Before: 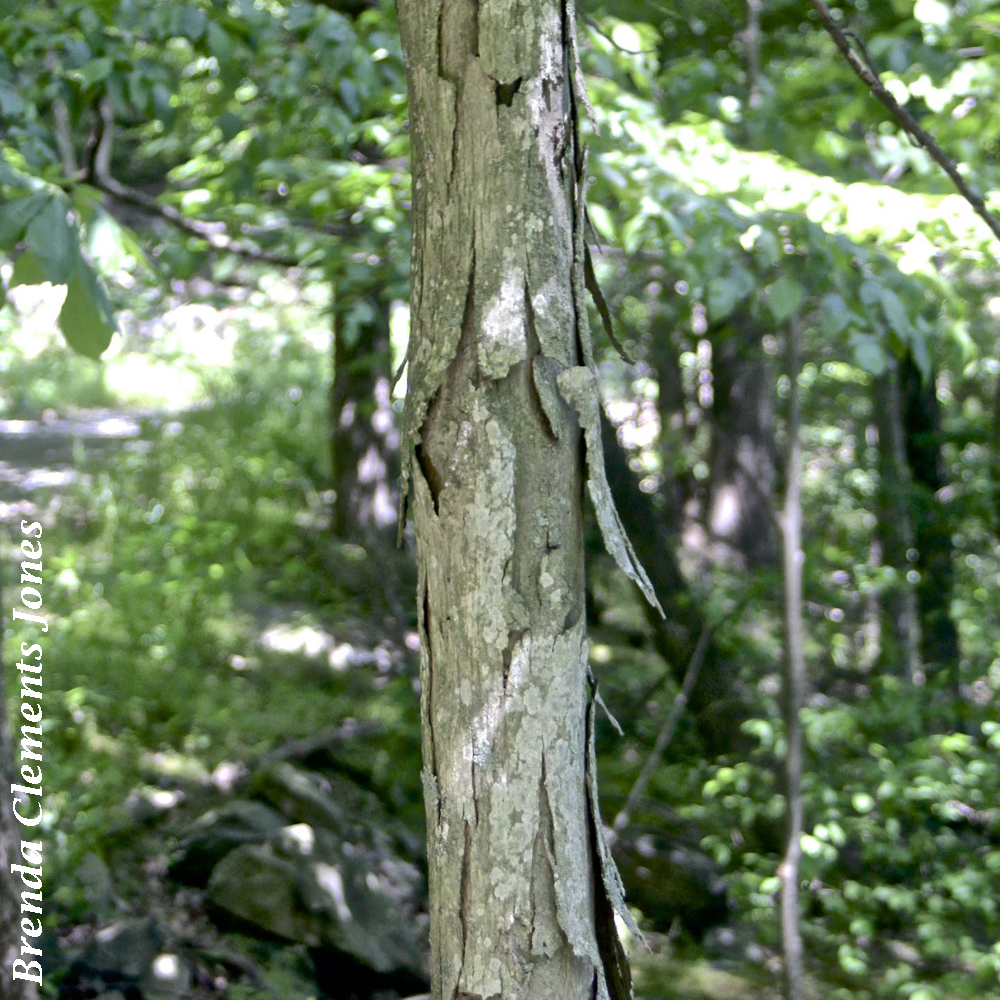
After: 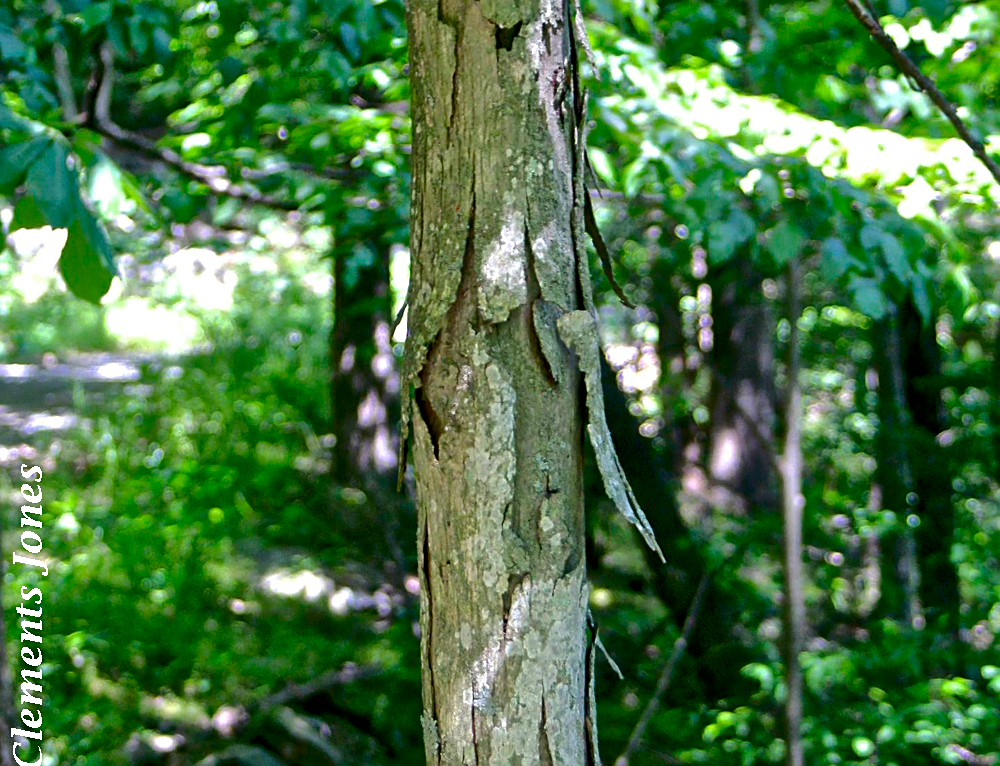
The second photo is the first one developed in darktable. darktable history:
color balance rgb: perceptual saturation grading › global saturation 25%, perceptual brilliance grading › mid-tones 10%, perceptual brilliance grading › shadows 15%, global vibrance 20%
crop: top 5.667%, bottom 17.637%
contrast brightness saturation: brightness -0.2, saturation 0.08
shadows and highlights: shadows 20.55, highlights -20.99, soften with gaussian
sharpen: on, module defaults
